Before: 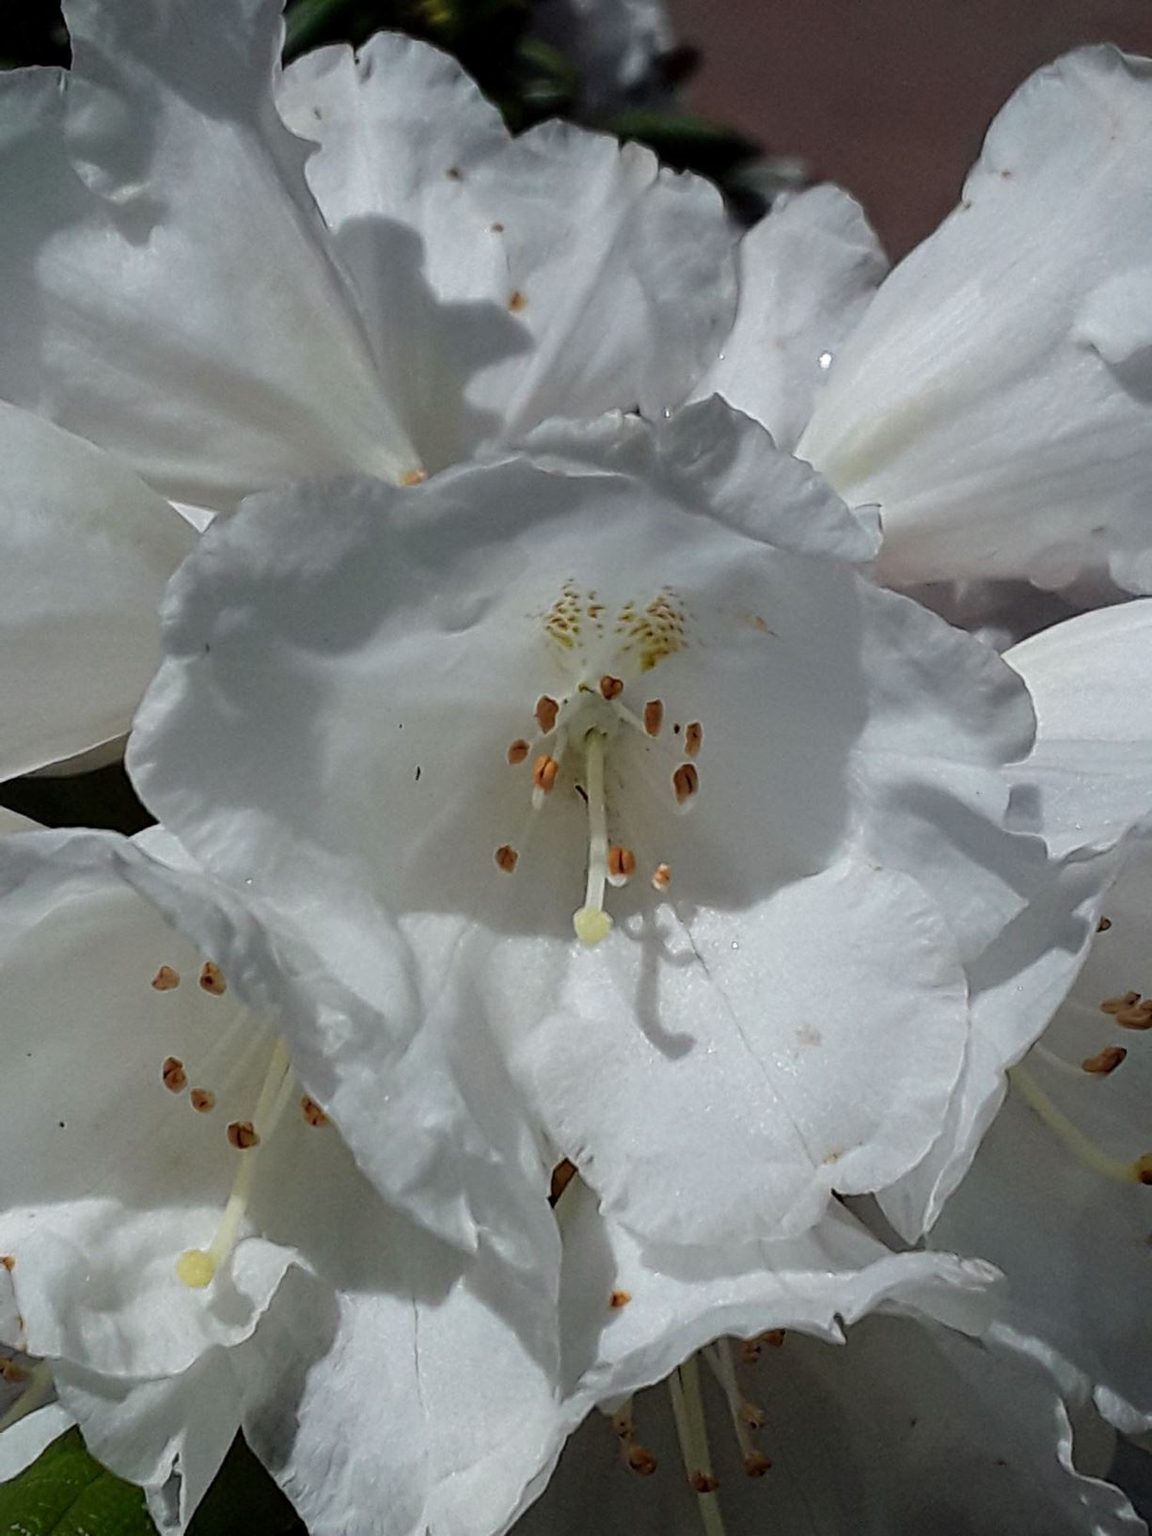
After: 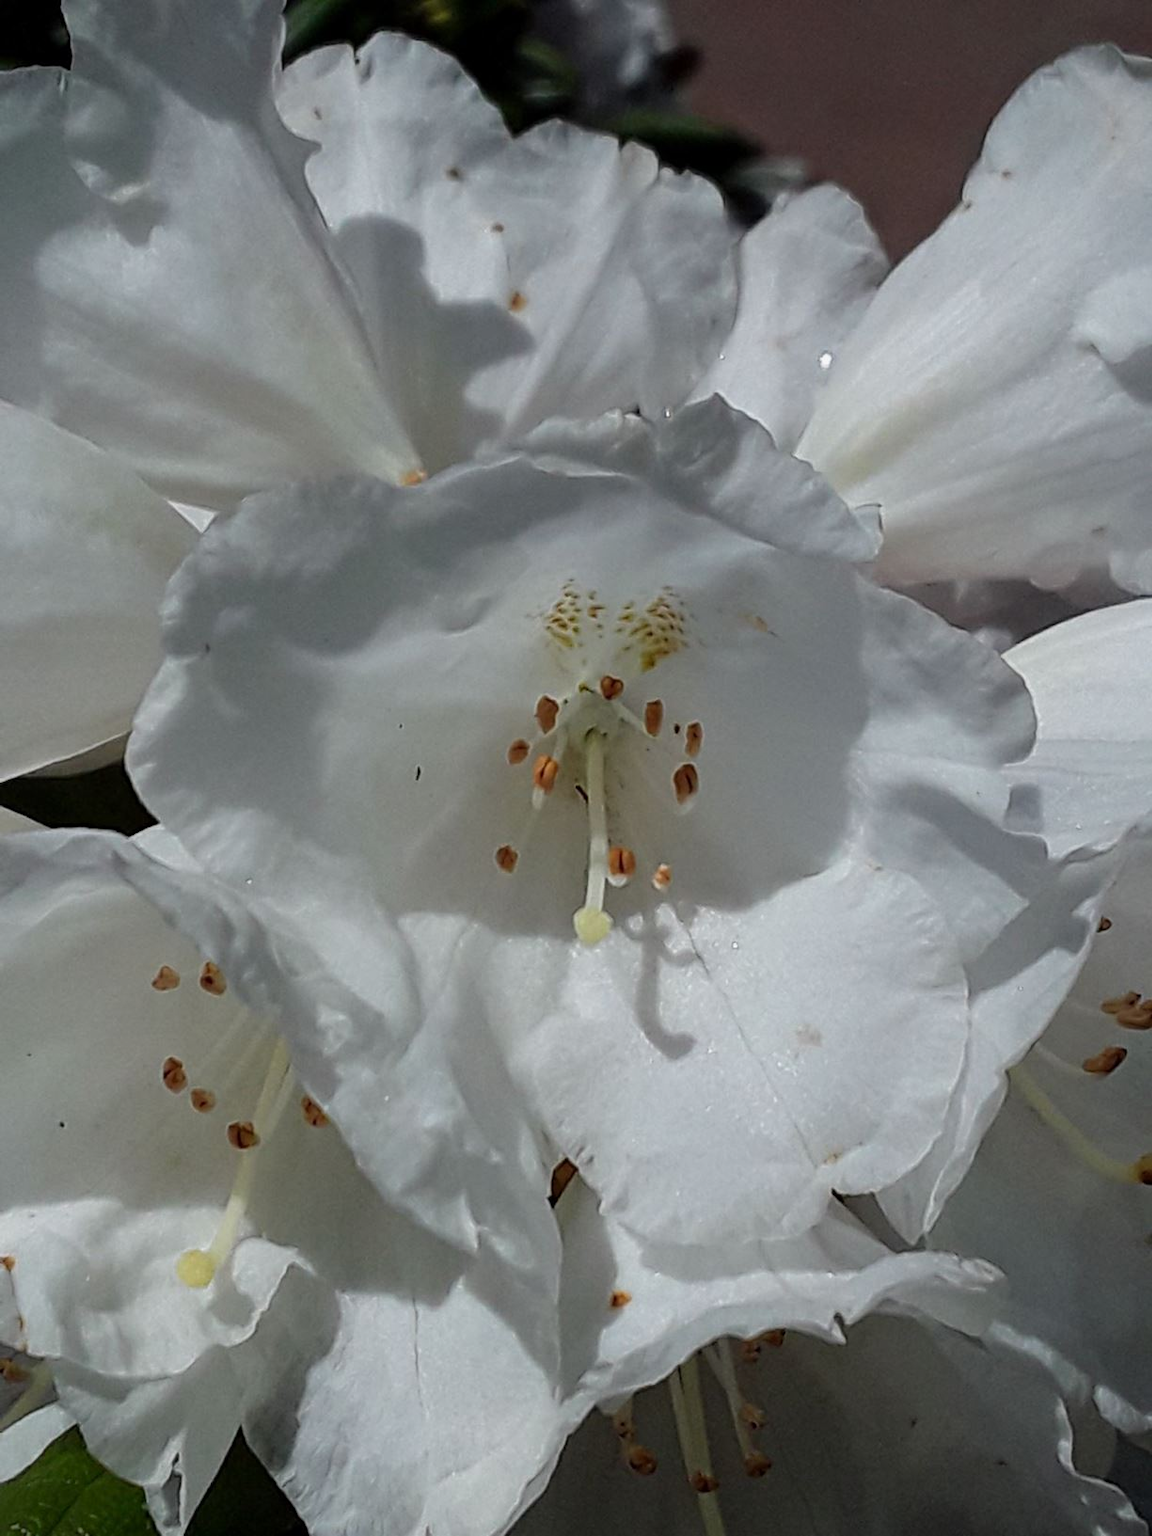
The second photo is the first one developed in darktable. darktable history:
exposure: exposure -0.109 EV, compensate highlight preservation false
